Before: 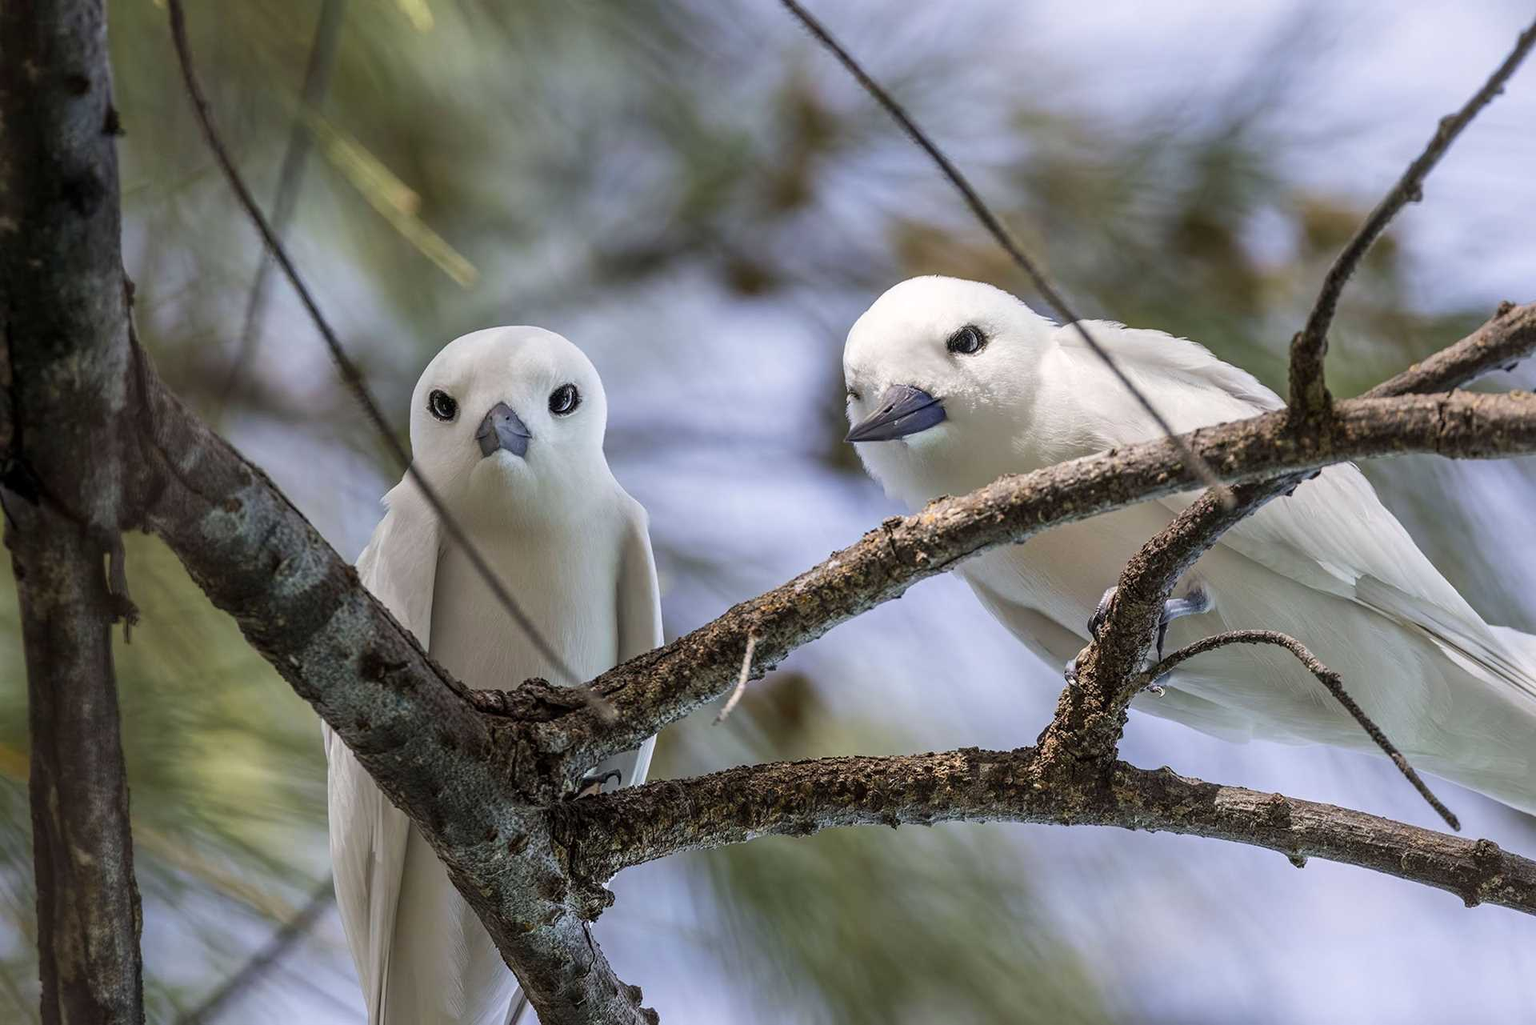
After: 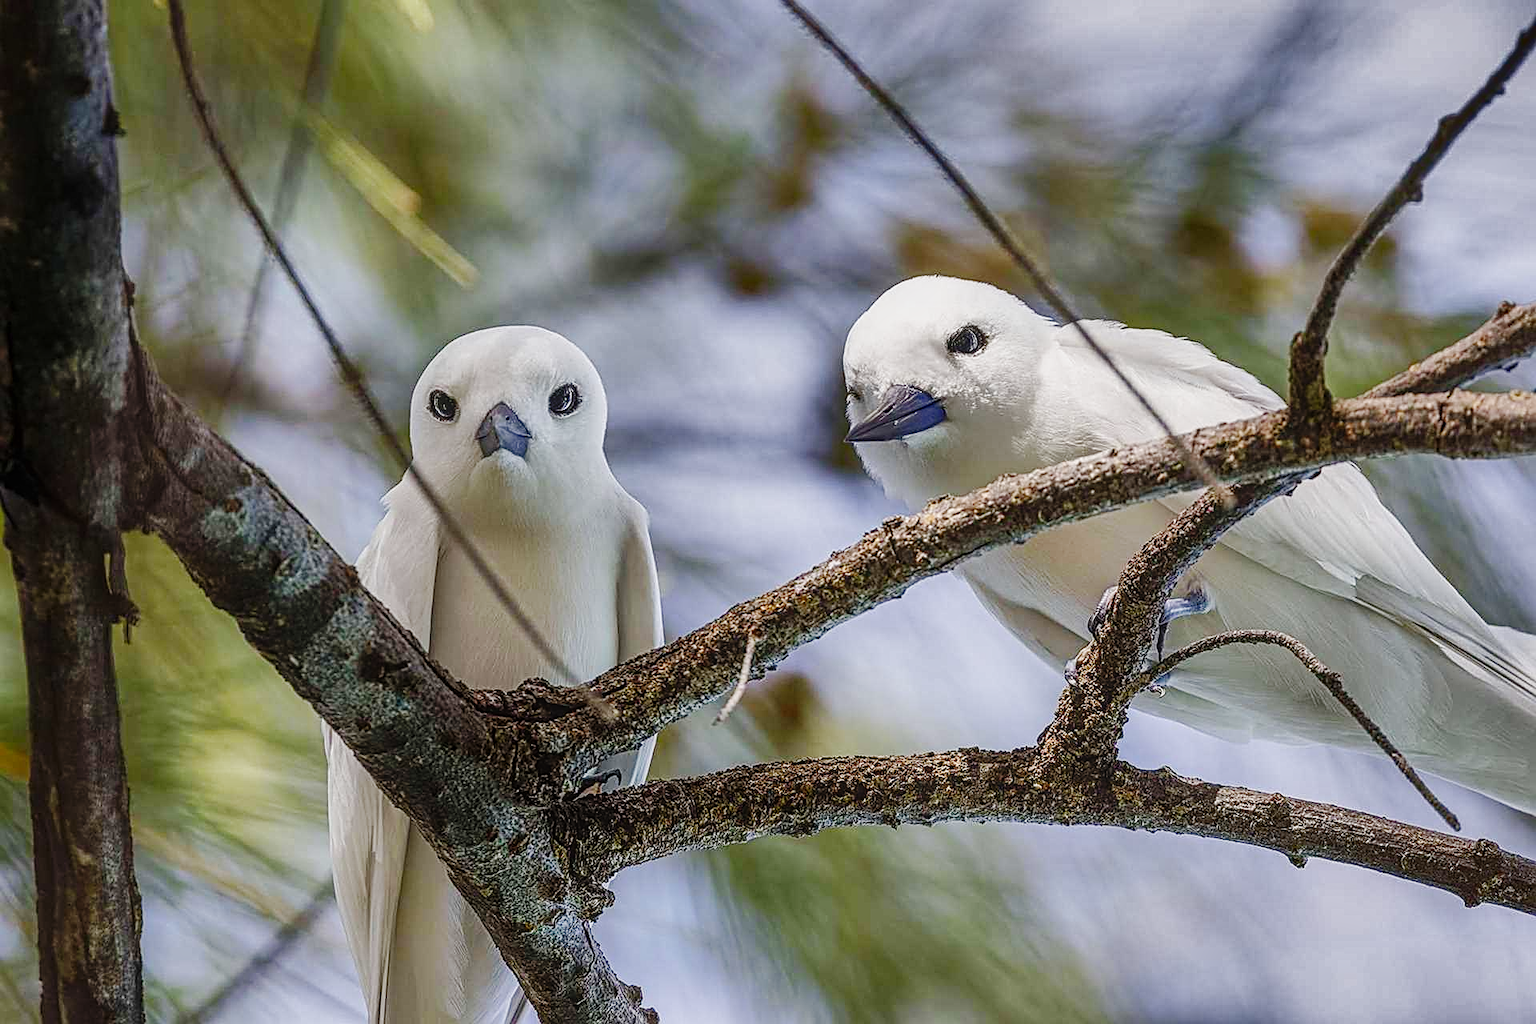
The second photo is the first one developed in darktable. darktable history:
sharpen: on, module defaults
base curve: curves: ch0 [(0, 0) (0.036, 0.025) (0.121, 0.166) (0.206, 0.329) (0.605, 0.79) (1, 1)], preserve colors none
local contrast: on, module defaults
contrast equalizer: y [[0.513, 0.565, 0.608, 0.562, 0.512, 0.5], [0.5 ×6], [0.5, 0.5, 0.5, 0.528, 0.598, 0.658], [0 ×6], [0 ×6]], mix -0.995
color balance rgb: linear chroma grading › global chroma 24.771%, perceptual saturation grading › global saturation -10.438%, perceptual saturation grading › highlights -27.542%, perceptual saturation grading › shadows 21.501%, global vibrance -17.608%, contrast -6.396%
shadows and highlights: shadows 20.76, highlights -82.38, soften with gaussian
